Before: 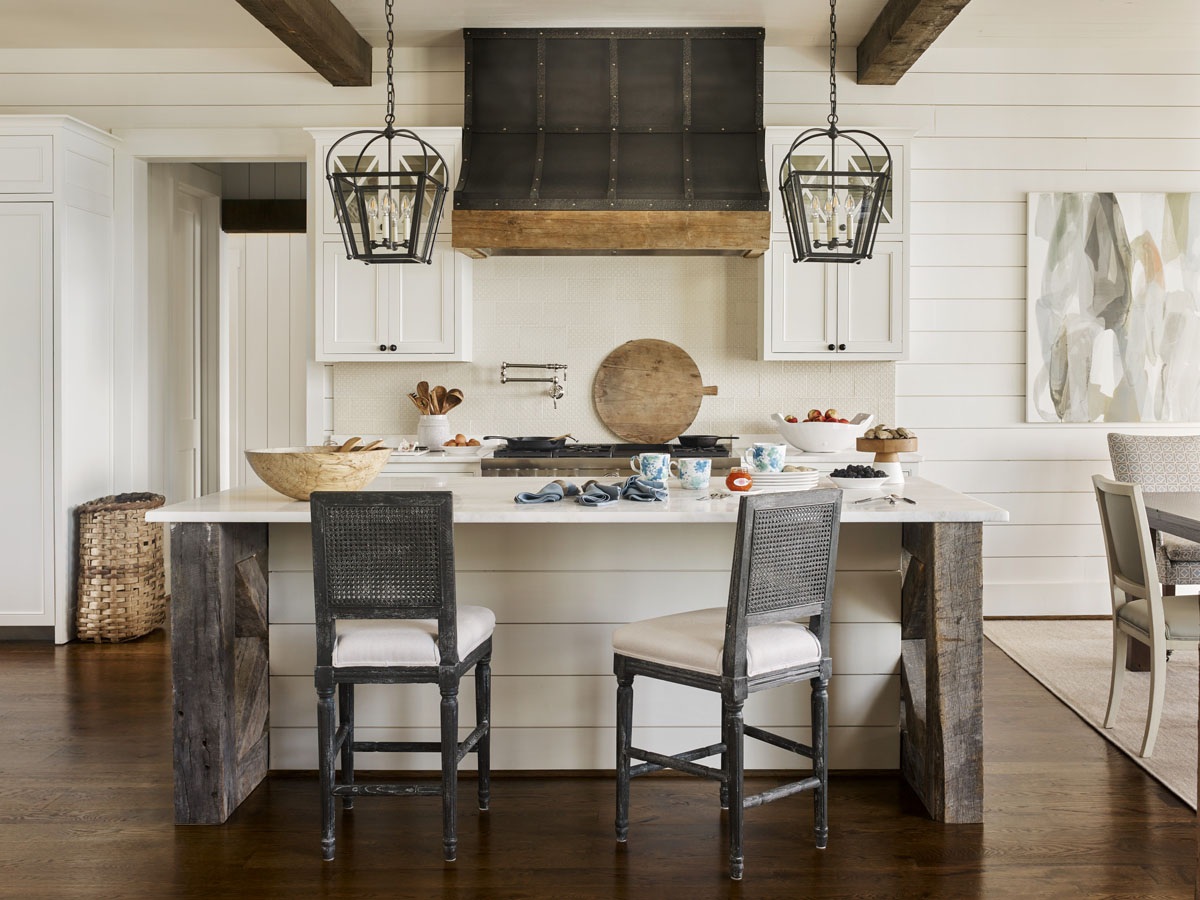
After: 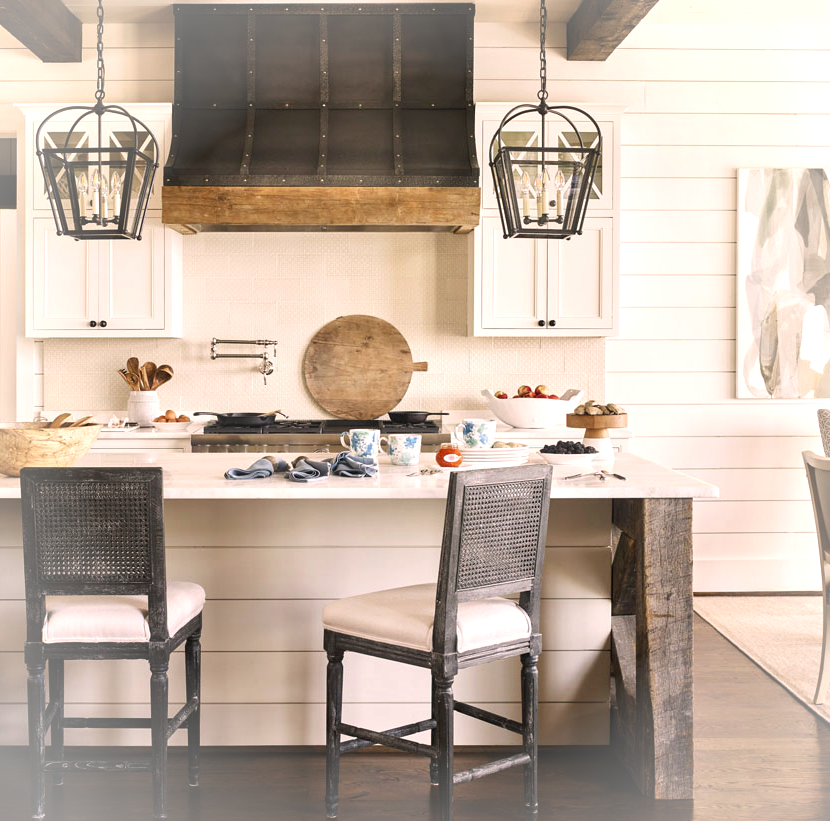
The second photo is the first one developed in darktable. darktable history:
crop and rotate: left 24.184%, top 2.752%, right 6.572%, bottom 5.974%
vignetting: brightness 0.303, saturation -0.003
exposure: black level correction 0, exposure 0.499 EV, compensate highlight preservation false
color correction: highlights a* 7.91, highlights b* 4.39
